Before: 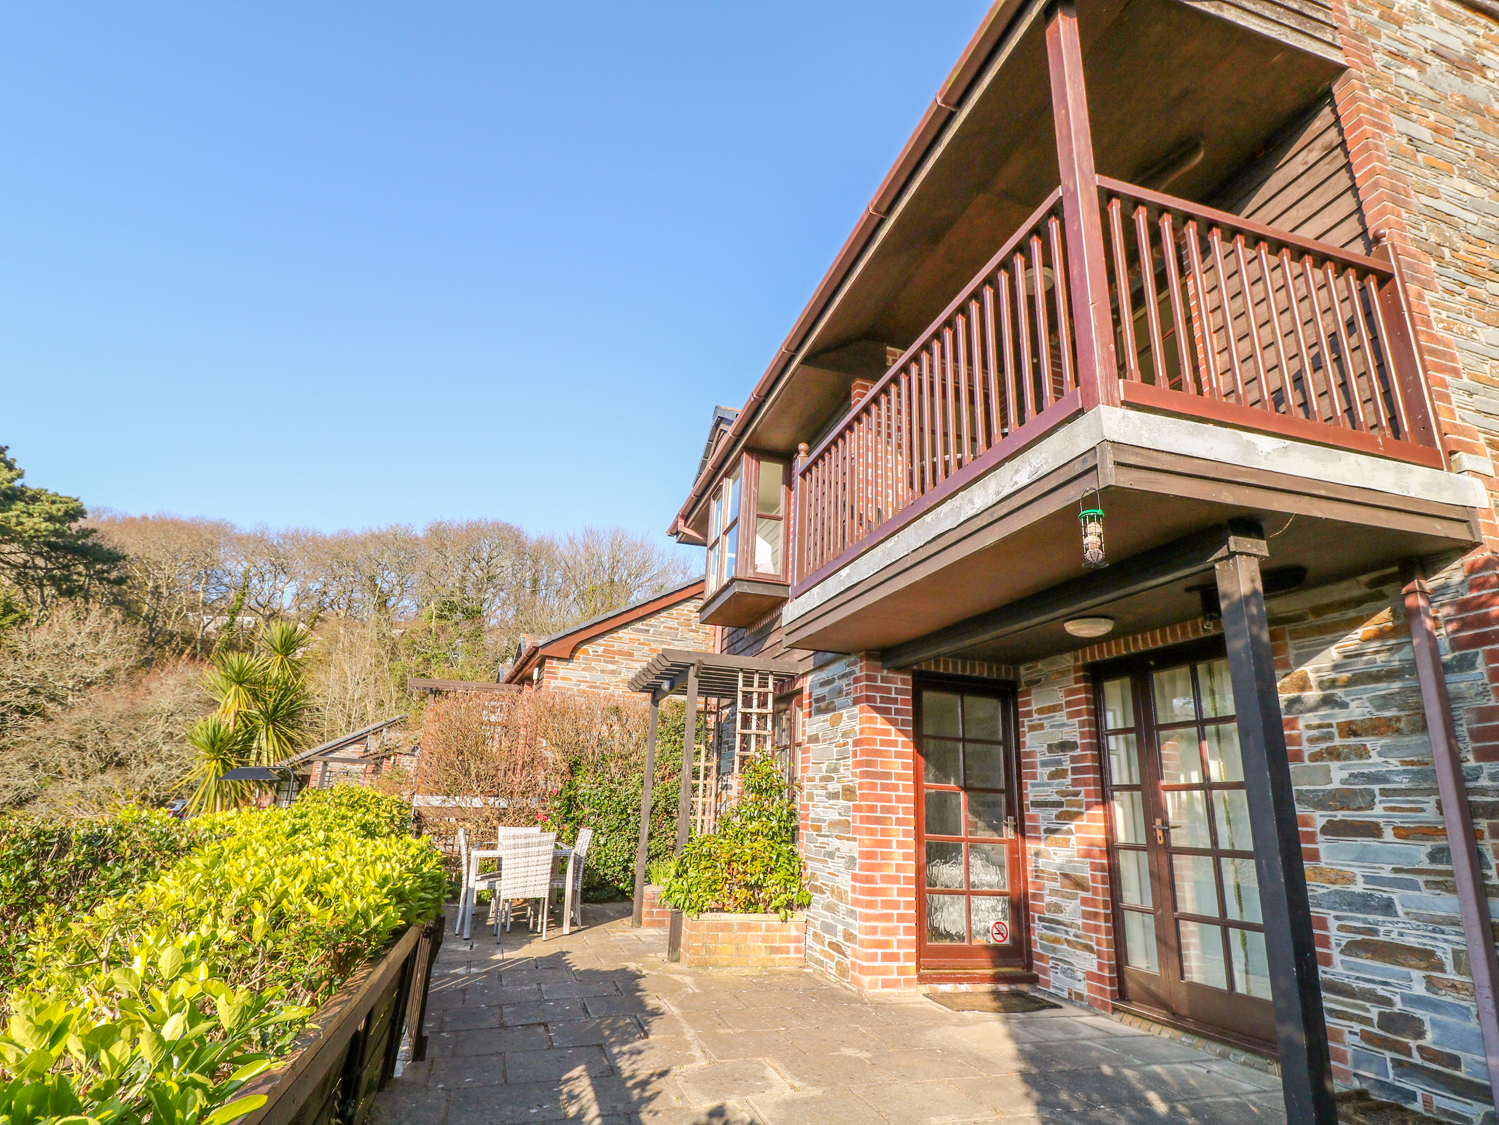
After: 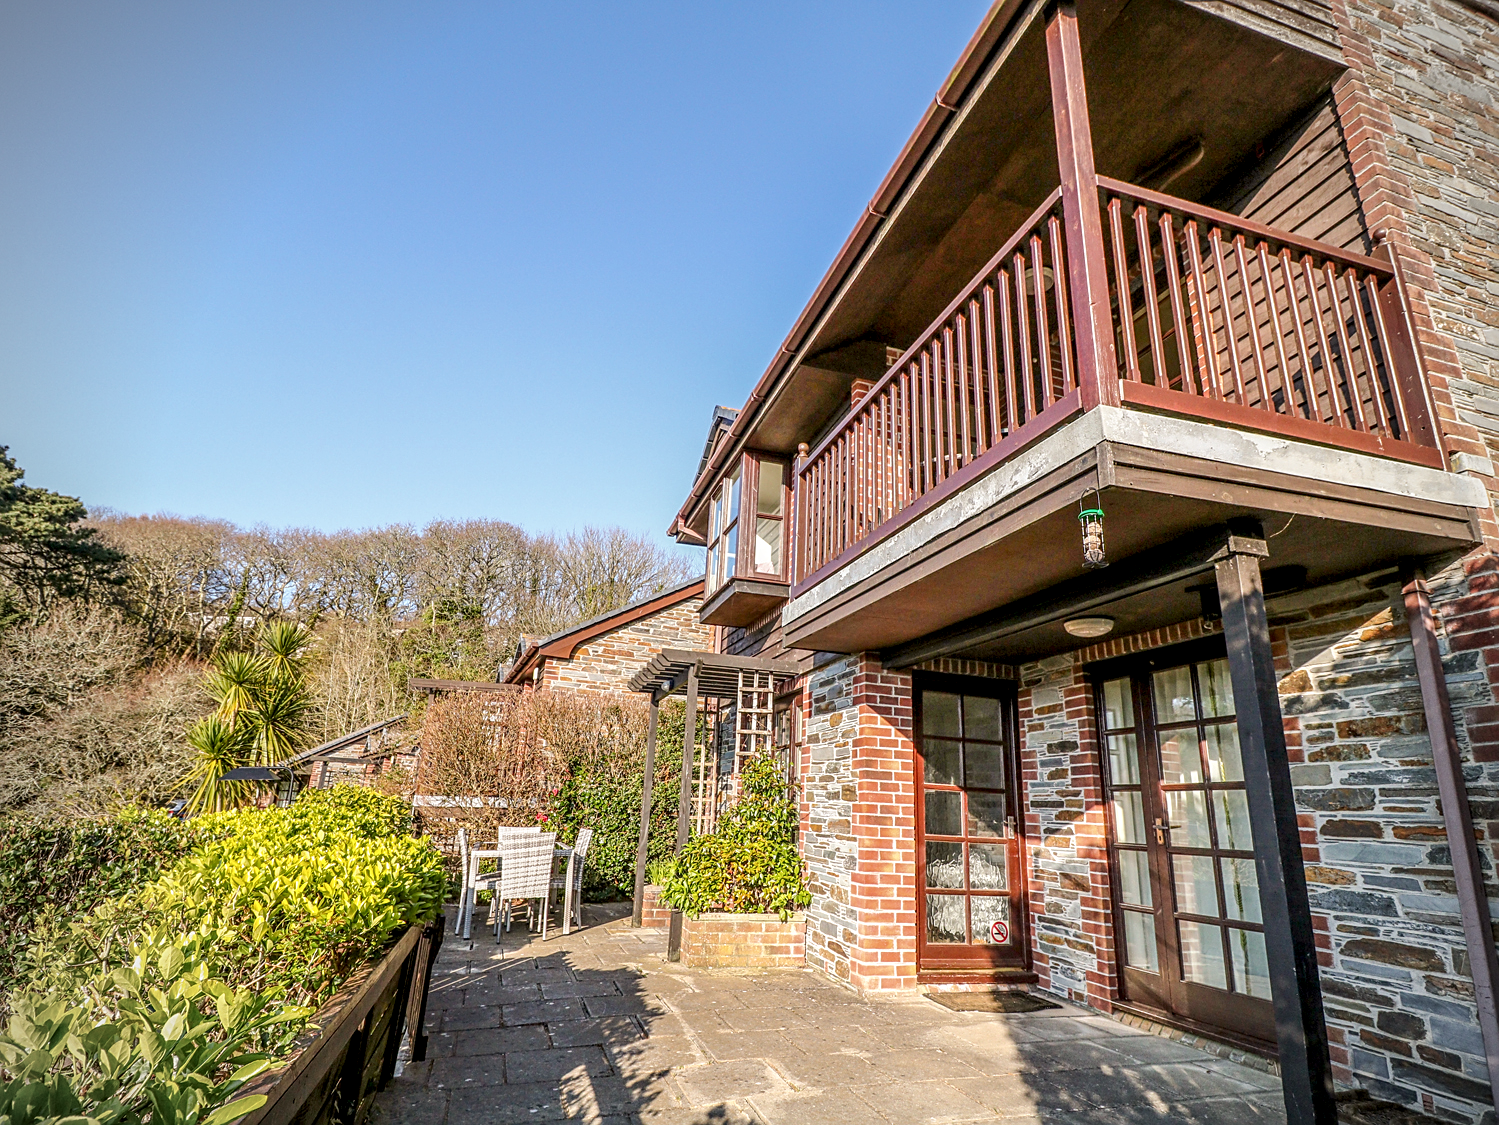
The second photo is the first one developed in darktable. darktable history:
exposure: exposure -0.241 EV, compensate highlight preservation false
sharpen: on, module defaults
vignetting: on, module defaults
local contrast: detail 150%
